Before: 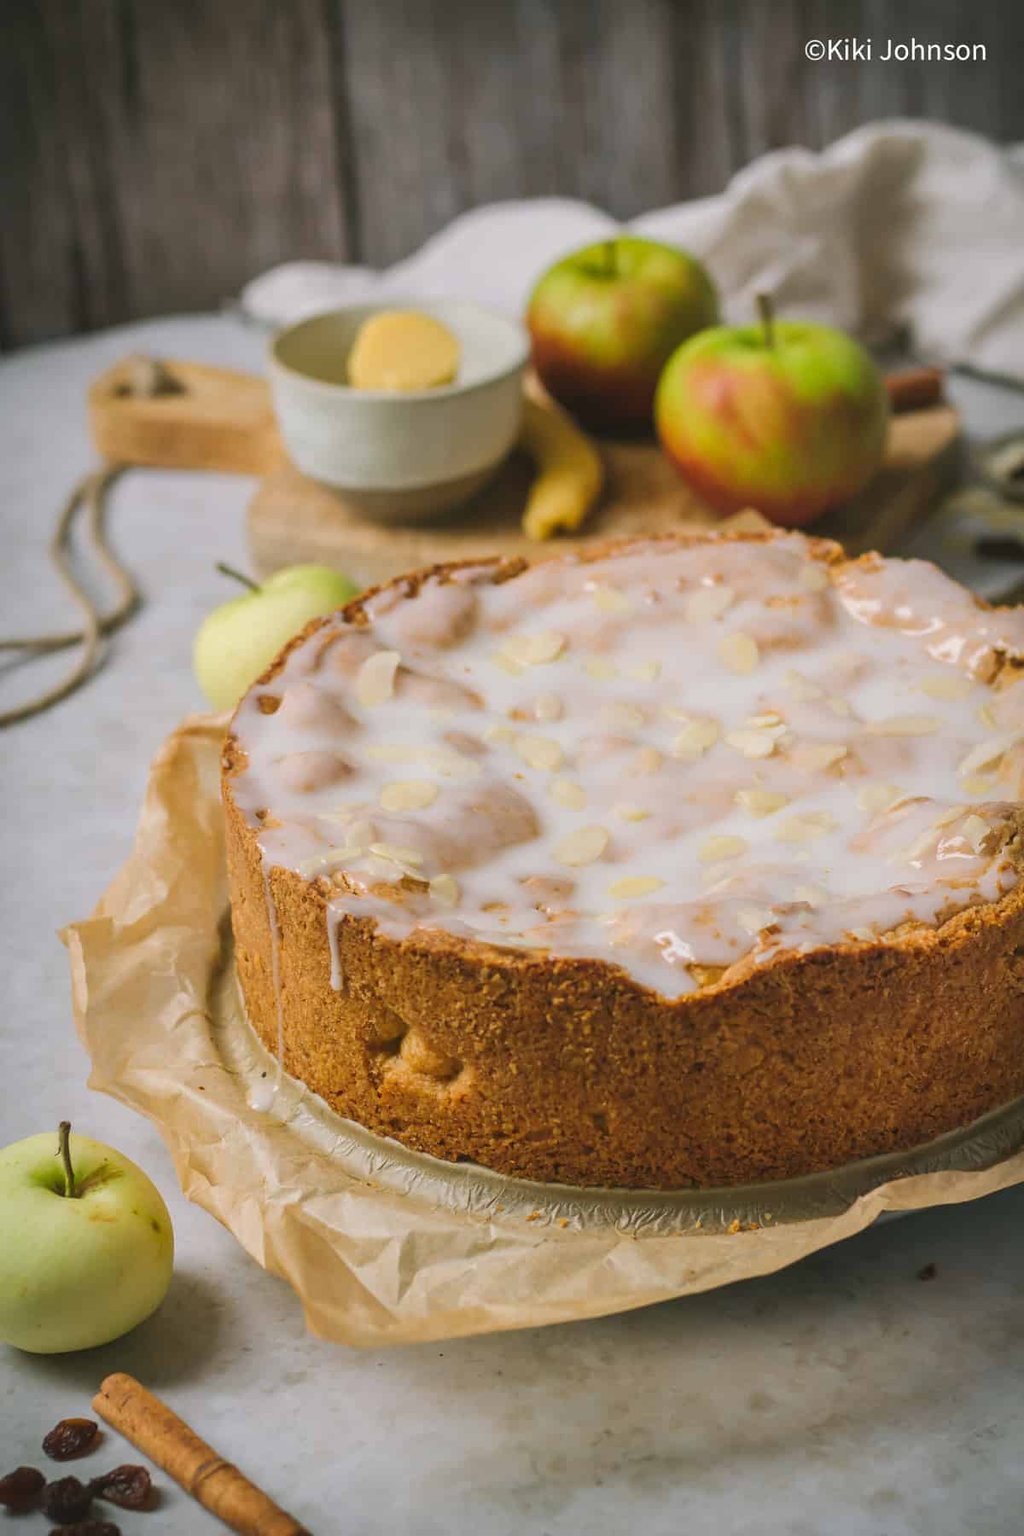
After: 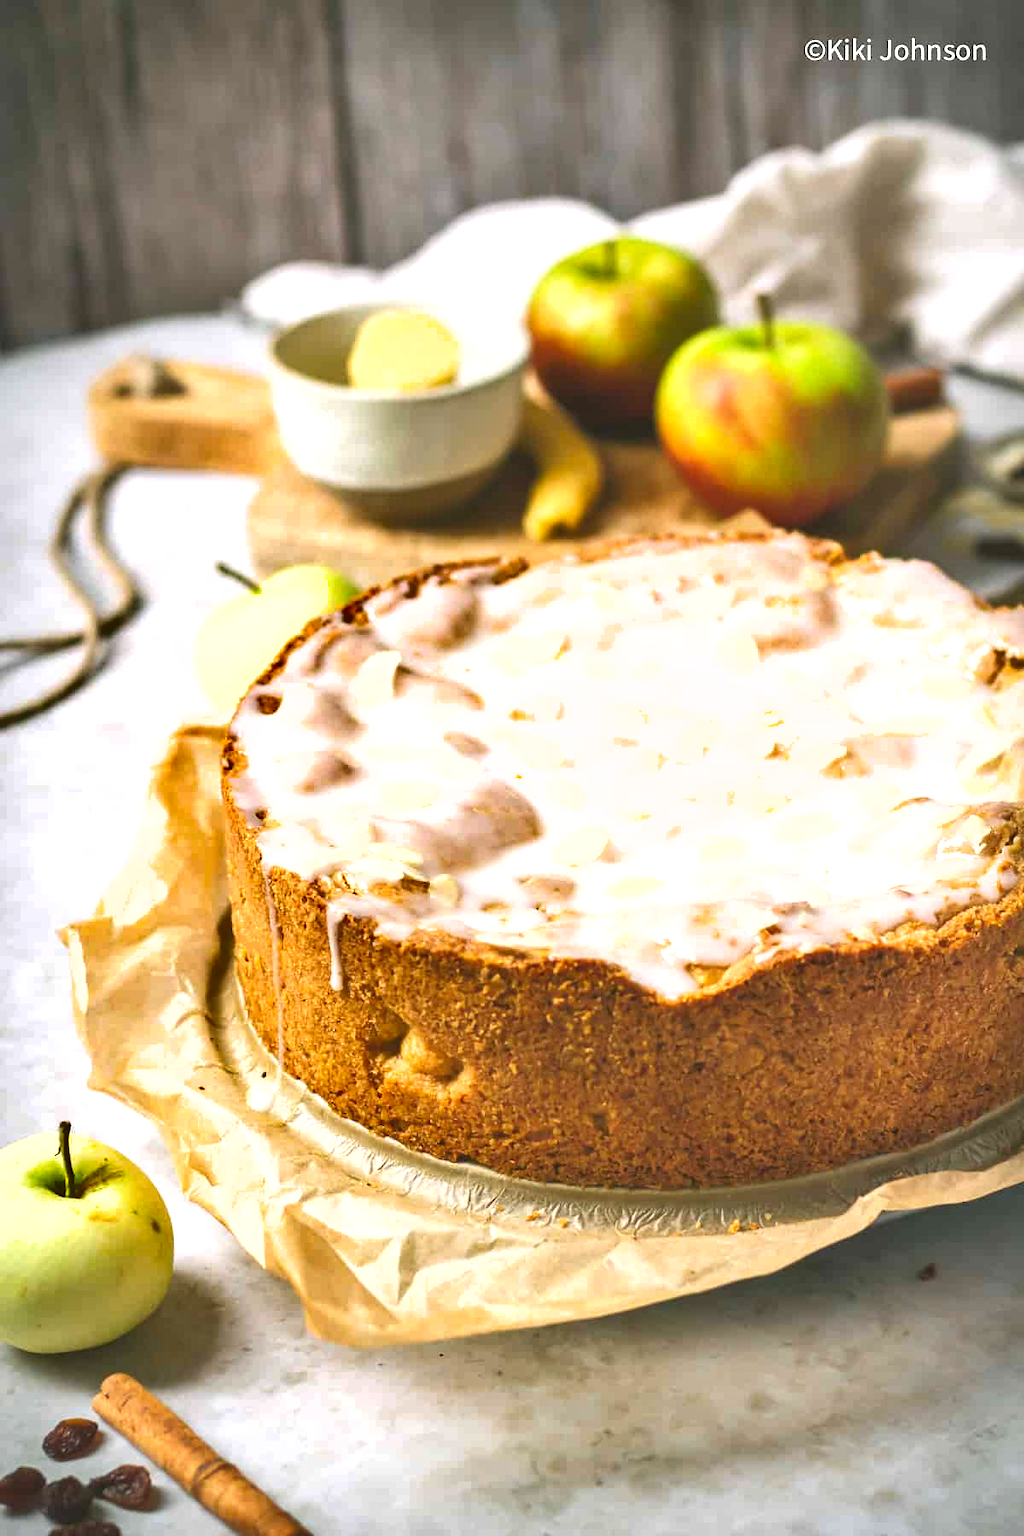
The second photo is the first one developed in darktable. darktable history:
shadows and highlights: shadows 52.42, soften with gaussian
exposure: black level correction 0, exposure 1.1 EV, compensate highlight preservation false
